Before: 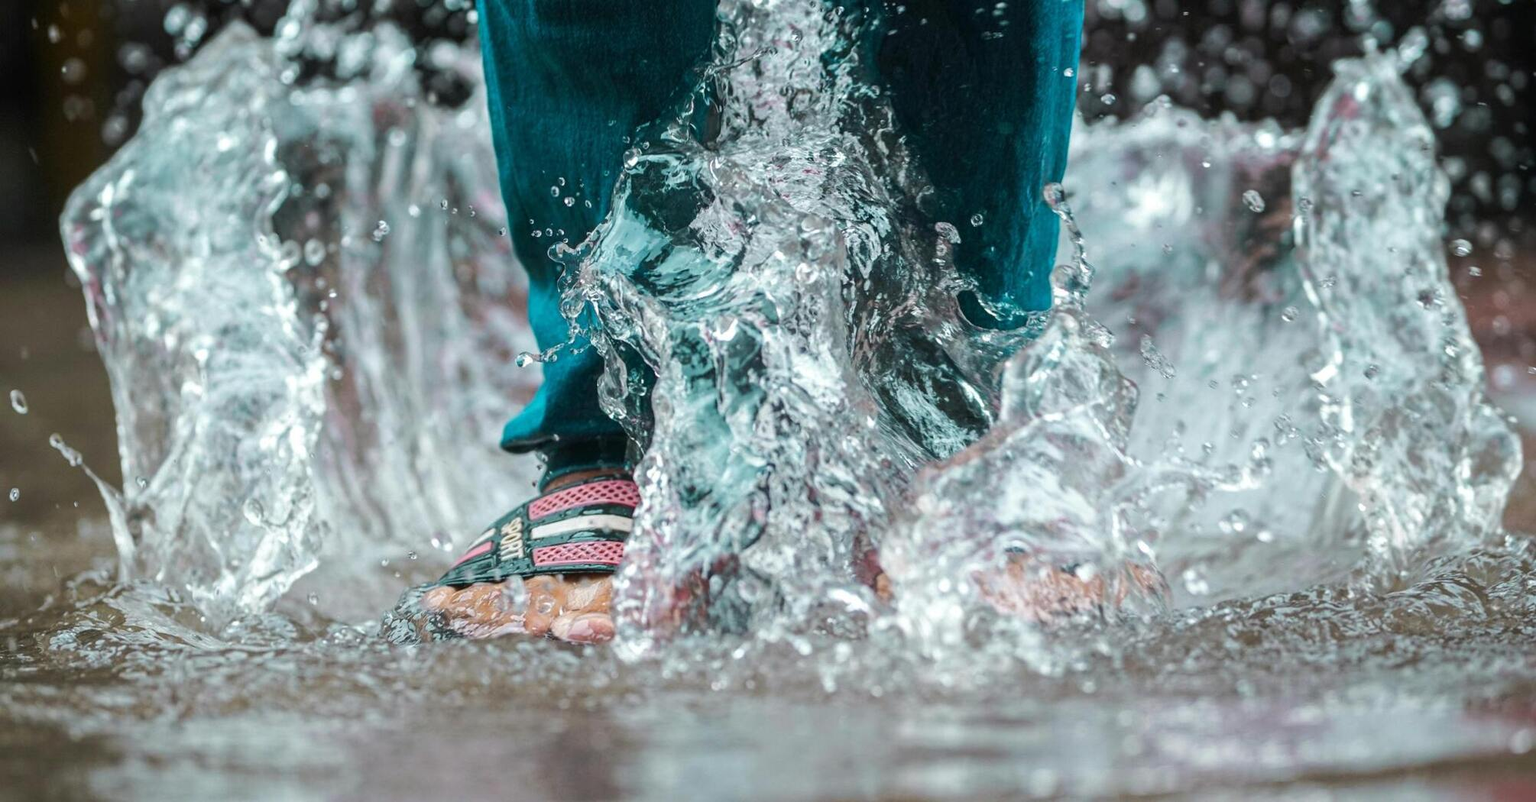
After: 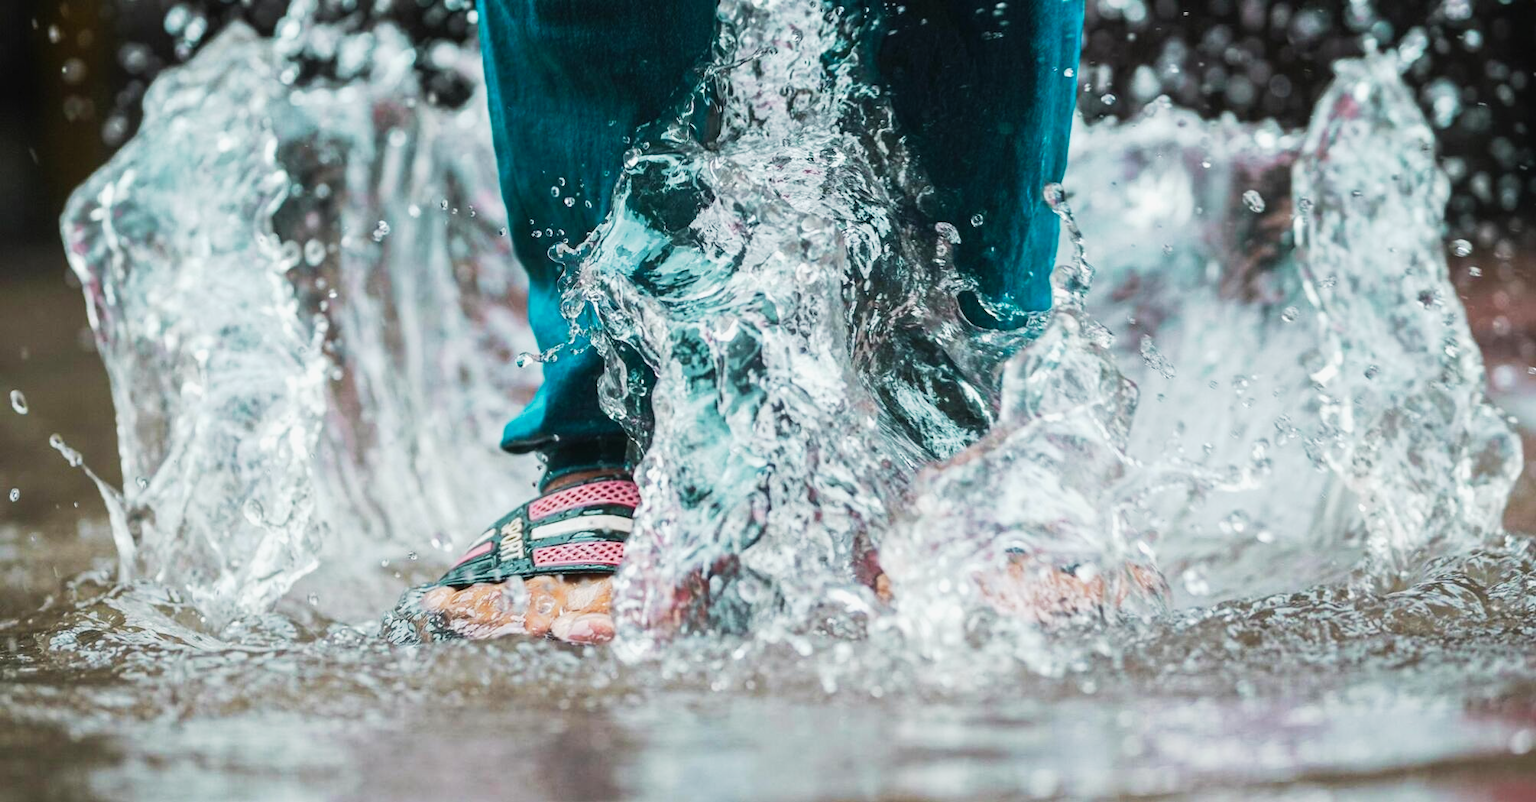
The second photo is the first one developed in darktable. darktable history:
tone curve: curves: ch0 [(0, 0.013) (0.104, 0.103) (0.258, 0.267) (0.448, 0.489) (0.709, 0.794) (0.895, 0.915) (0.994, 0.971)]; ch1 [(0, 0) (0.335, 0.298) (0.446, 0.416) (0.488, 0.488) (0.515, 0.504) (0.581, 0.615) (0.635, 0.661) (1, 1)]; ch2 [(0, 0) (0.314, 0.306) (0.436, 0.447) (0.502, 0.5) (0.538, 0.541) (0.568, 0.603) (0.641, 0.635) (0.717, 0.701) (1, 1)], preserve colors none
